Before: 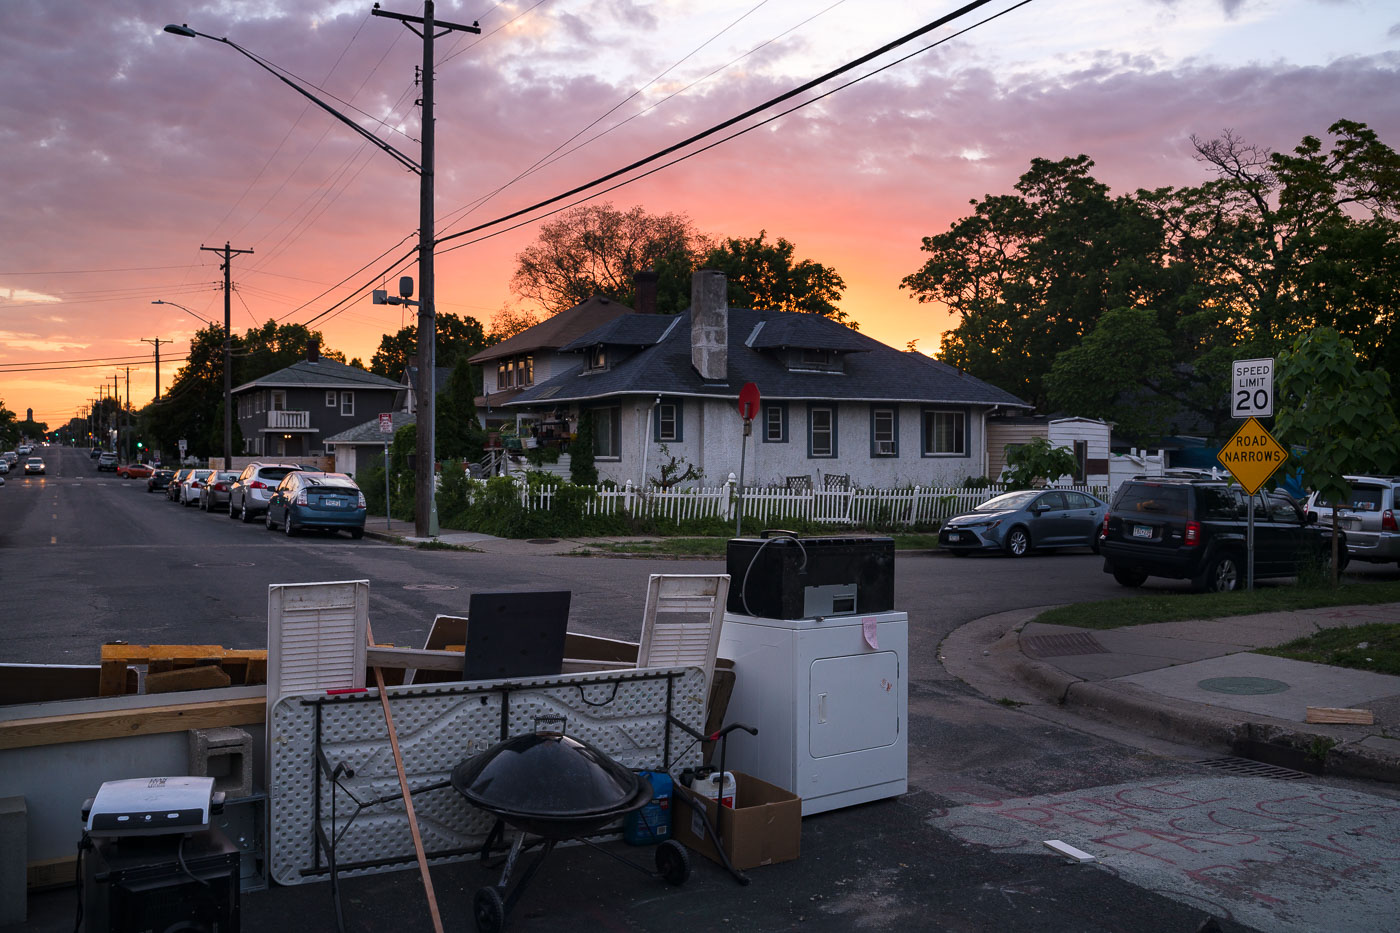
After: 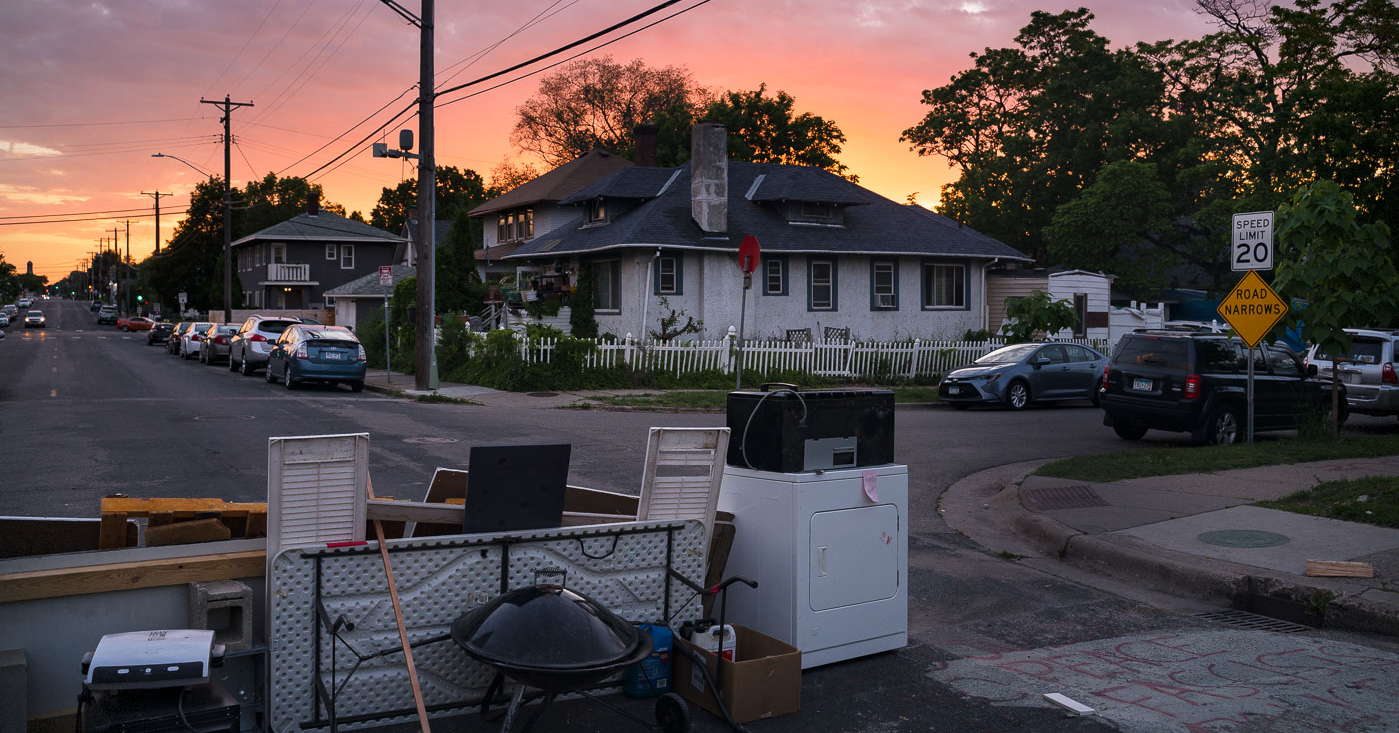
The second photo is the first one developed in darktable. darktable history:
crop and rotate: top 15.849%, bottom 5.5%
vignetting: fall-off start 92.67%, dithering 8-bit output
